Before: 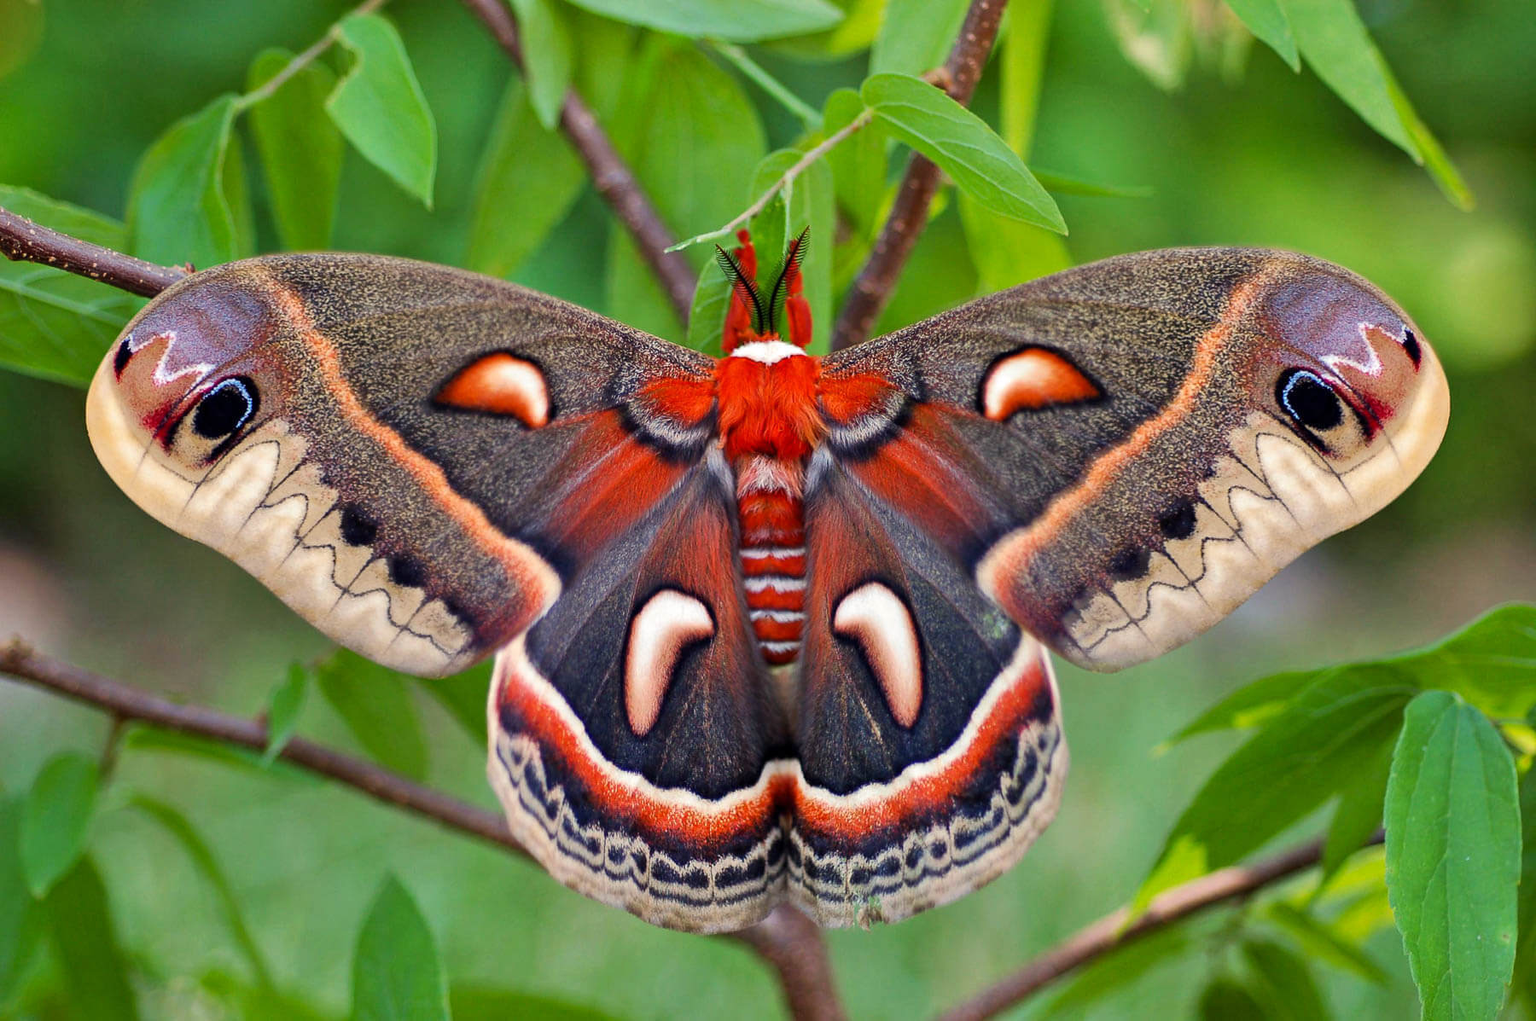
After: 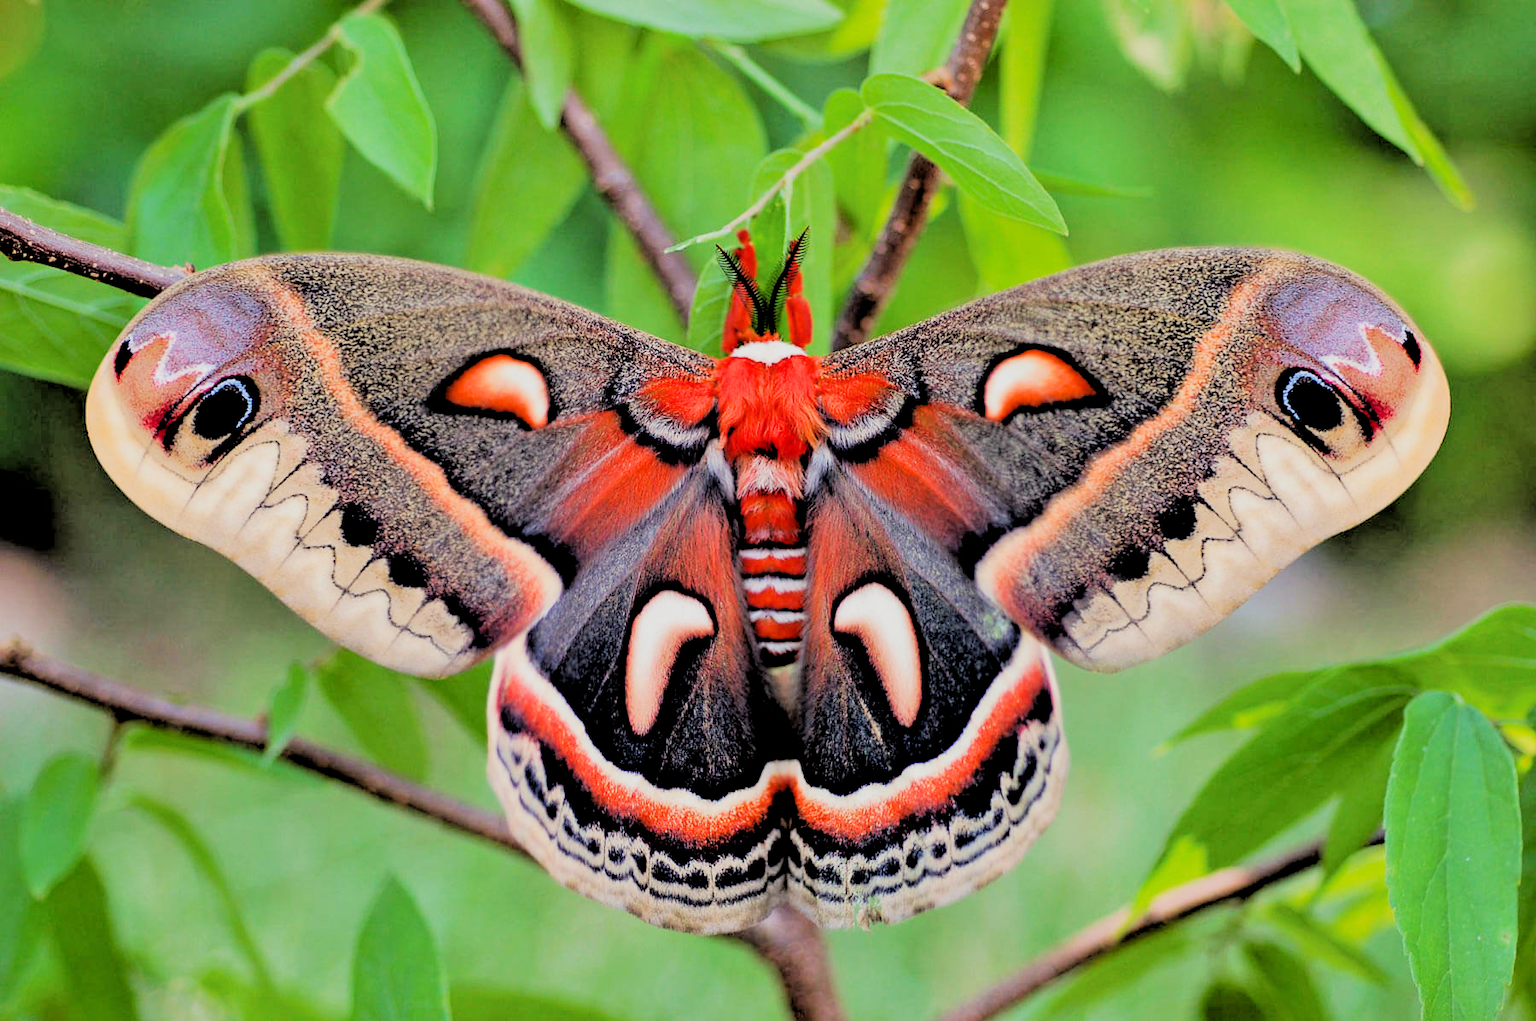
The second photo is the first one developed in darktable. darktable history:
filmic rgb: black relative exposure -5 EV, hardness 2.88, contrast 1.3, highlights saturation mix -30%
rgb levels: levels [[0.027, 0.429, 0.996], [0, 0.5, 1], [0, 0.5, 1]]
